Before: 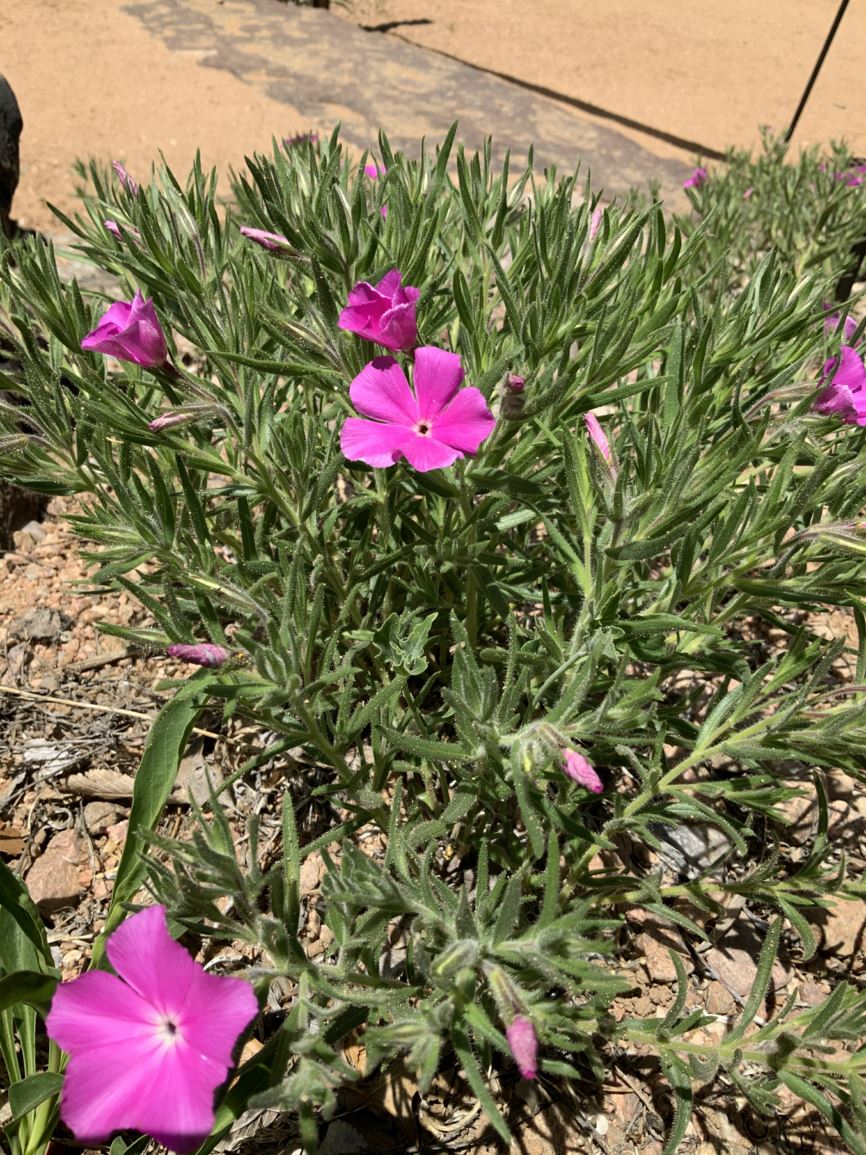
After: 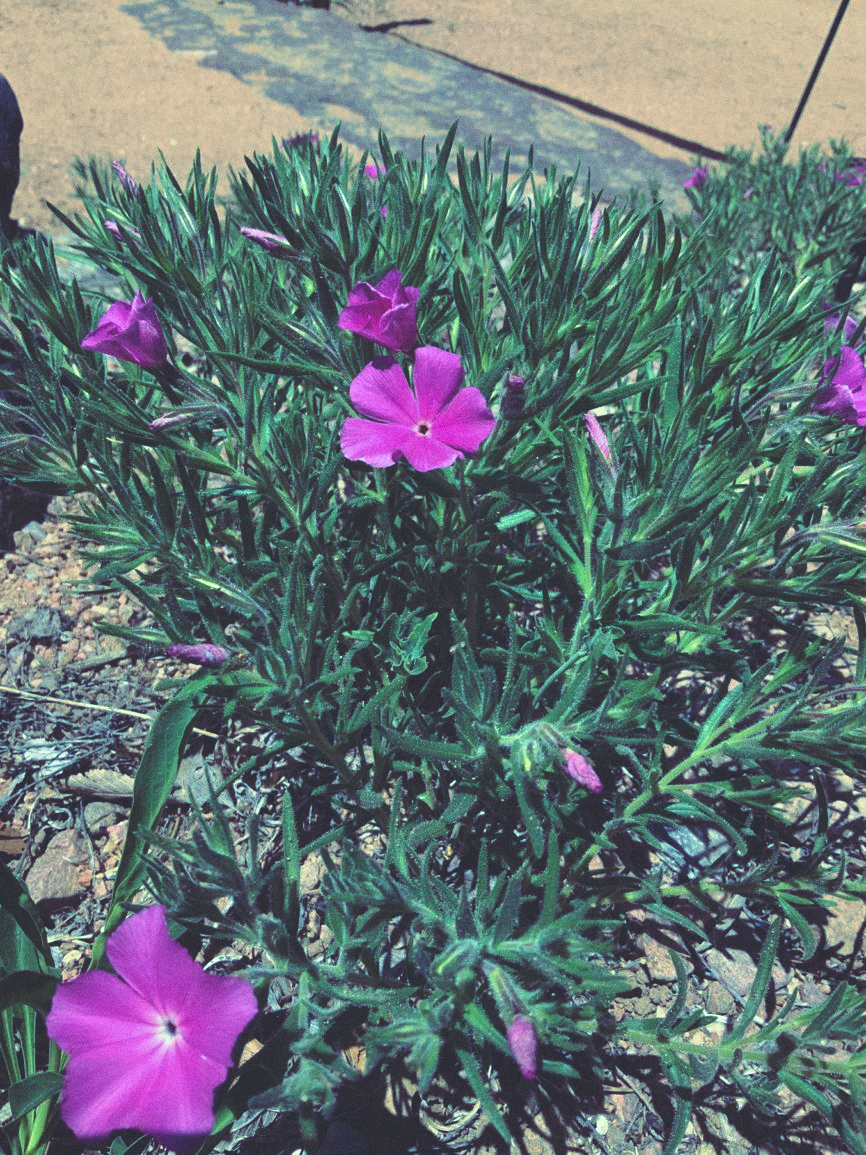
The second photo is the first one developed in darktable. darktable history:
rgb curve: curves: ch0 [(0, 0.186) (0.314, 0.284) (0.576, 0.466) (0.805, 0.691) (0.936, 0.886)]; ch1 [(0, 0.186) (0.314, 0.284) (0.581, 0.534) (0.771, 0.746) (0.936, 0.958)]; ch2 [(0, 0.216) (0.275, 0.39) (1, 1)], mode RGB, independent channels, compensate middle gray true, preserve colors none
velvia: on, module defaults
grain: coarseness 0.47 ISO
